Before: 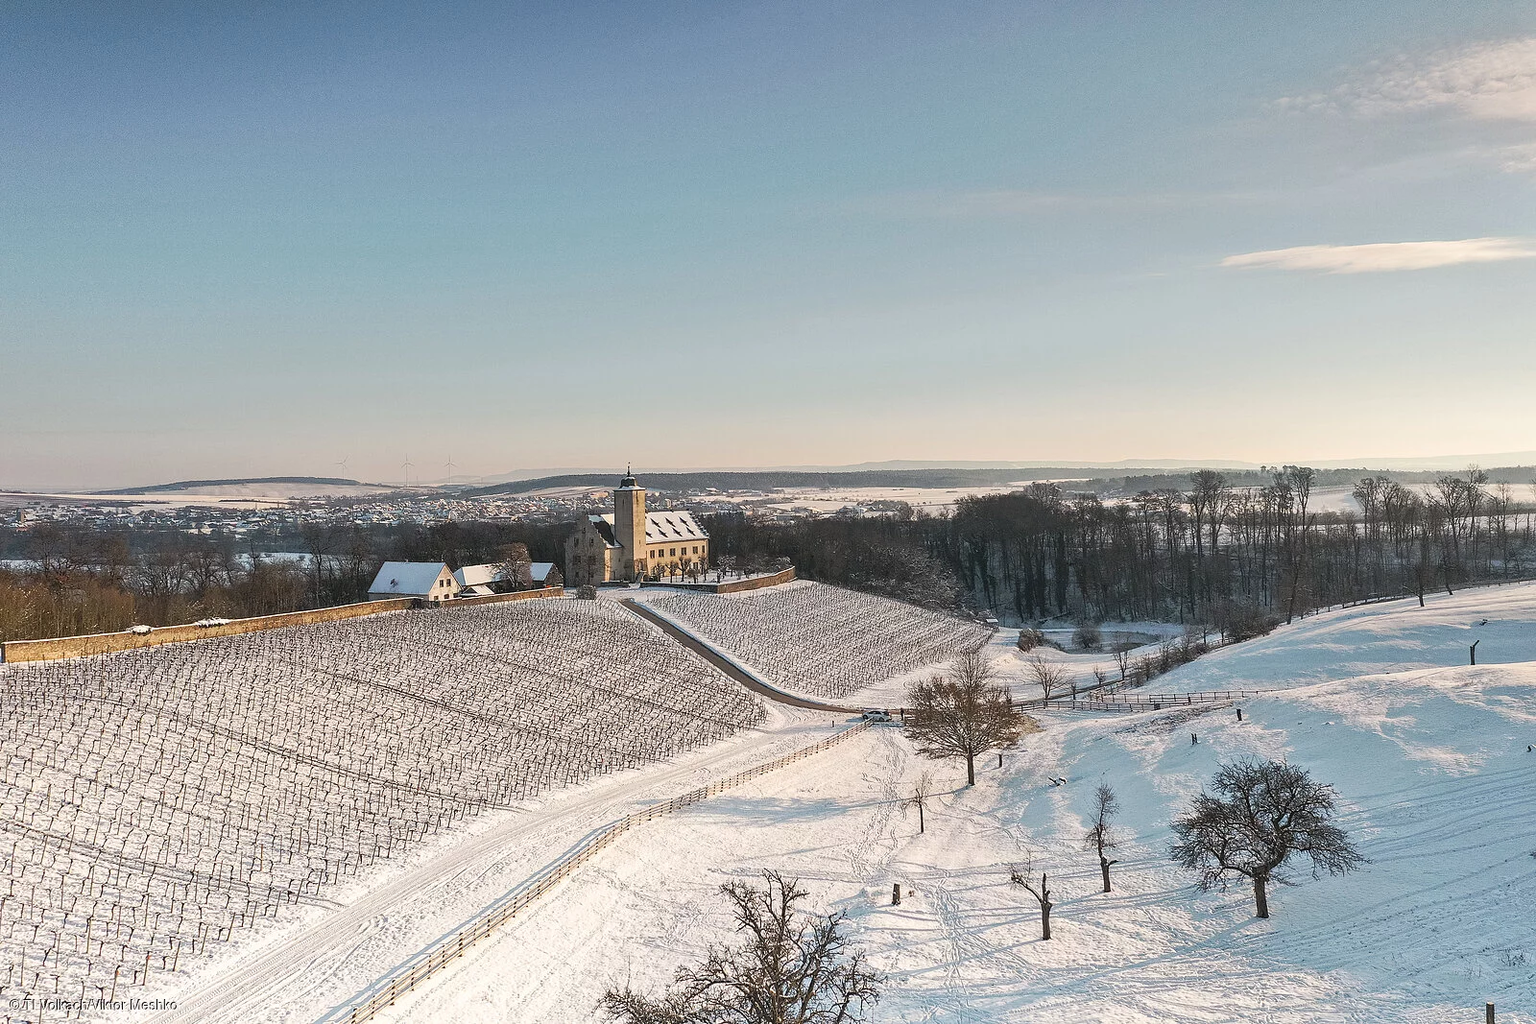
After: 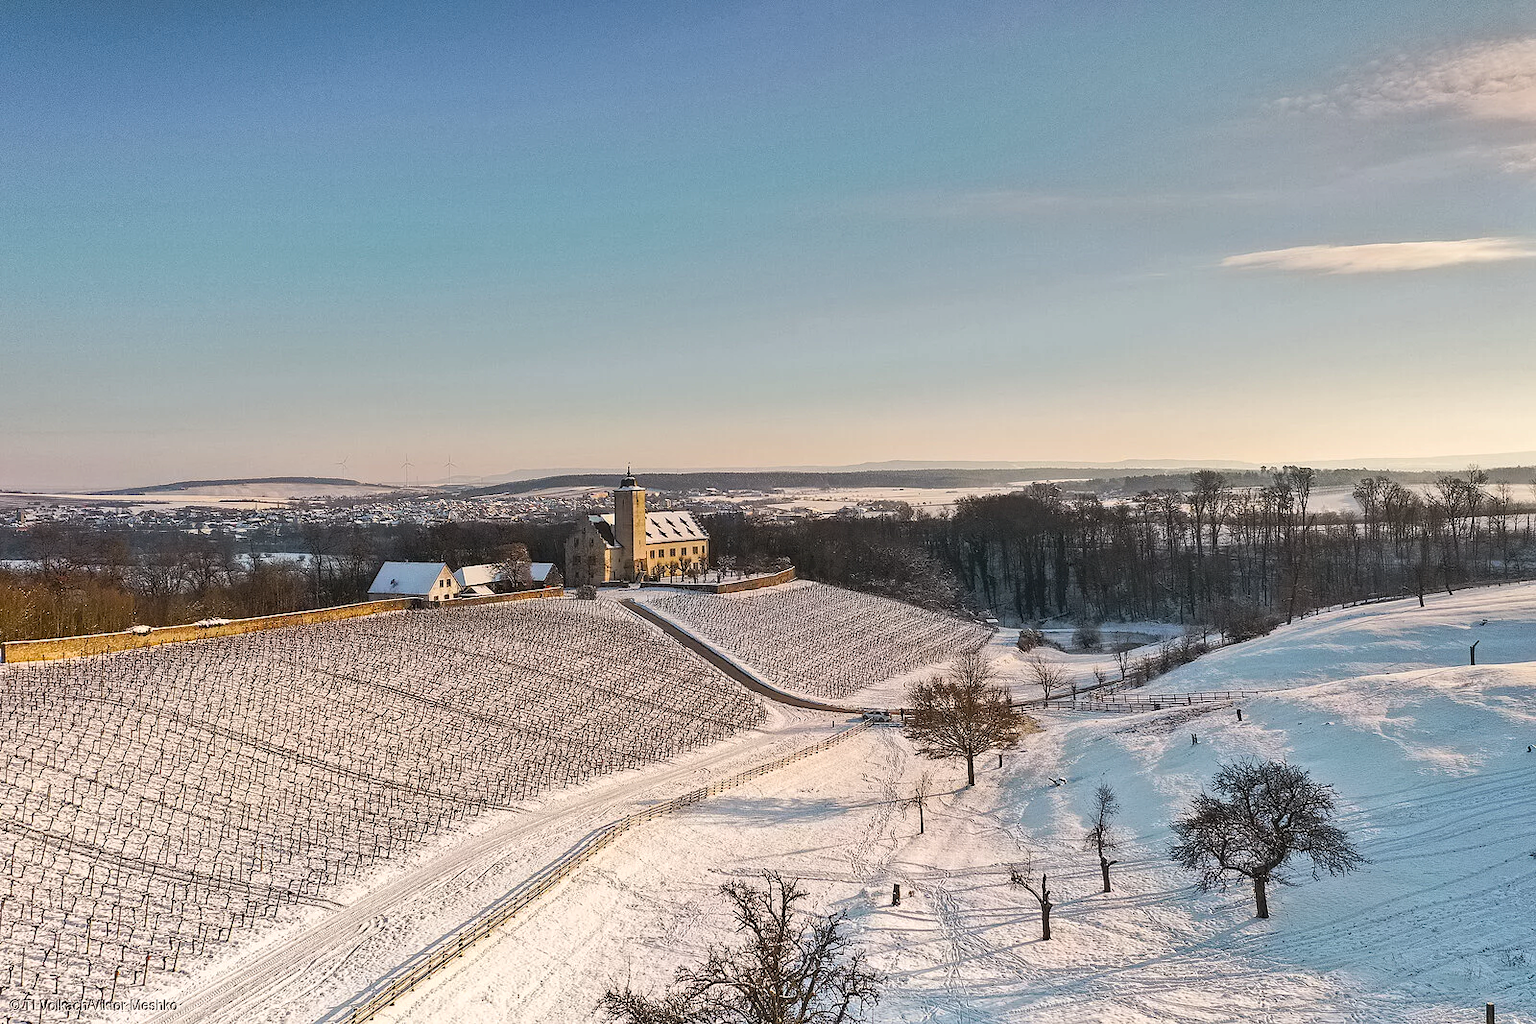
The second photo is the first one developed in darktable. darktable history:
contrast equalizer: octaves 7, y [[0.5 ×6], [0.5 ×6], [0.5 ×6], [0 ×6], [0, 0, 0, 0.581, 0.011, 0]]
shadows and highlights: shadows 22.49, highlights -48.65, soften with gaussian
color balance rgb: shadows lift › luminance -20.277%, power › chroma 0.312%, power › hue 22.15°, highlights gain › chroma 0.273%, highlights gain › hue 331.98°, linear chroma grading › global chroma 9.806%, perceptual saturation grading › global saturation 19.929%, global vibrance 20%
